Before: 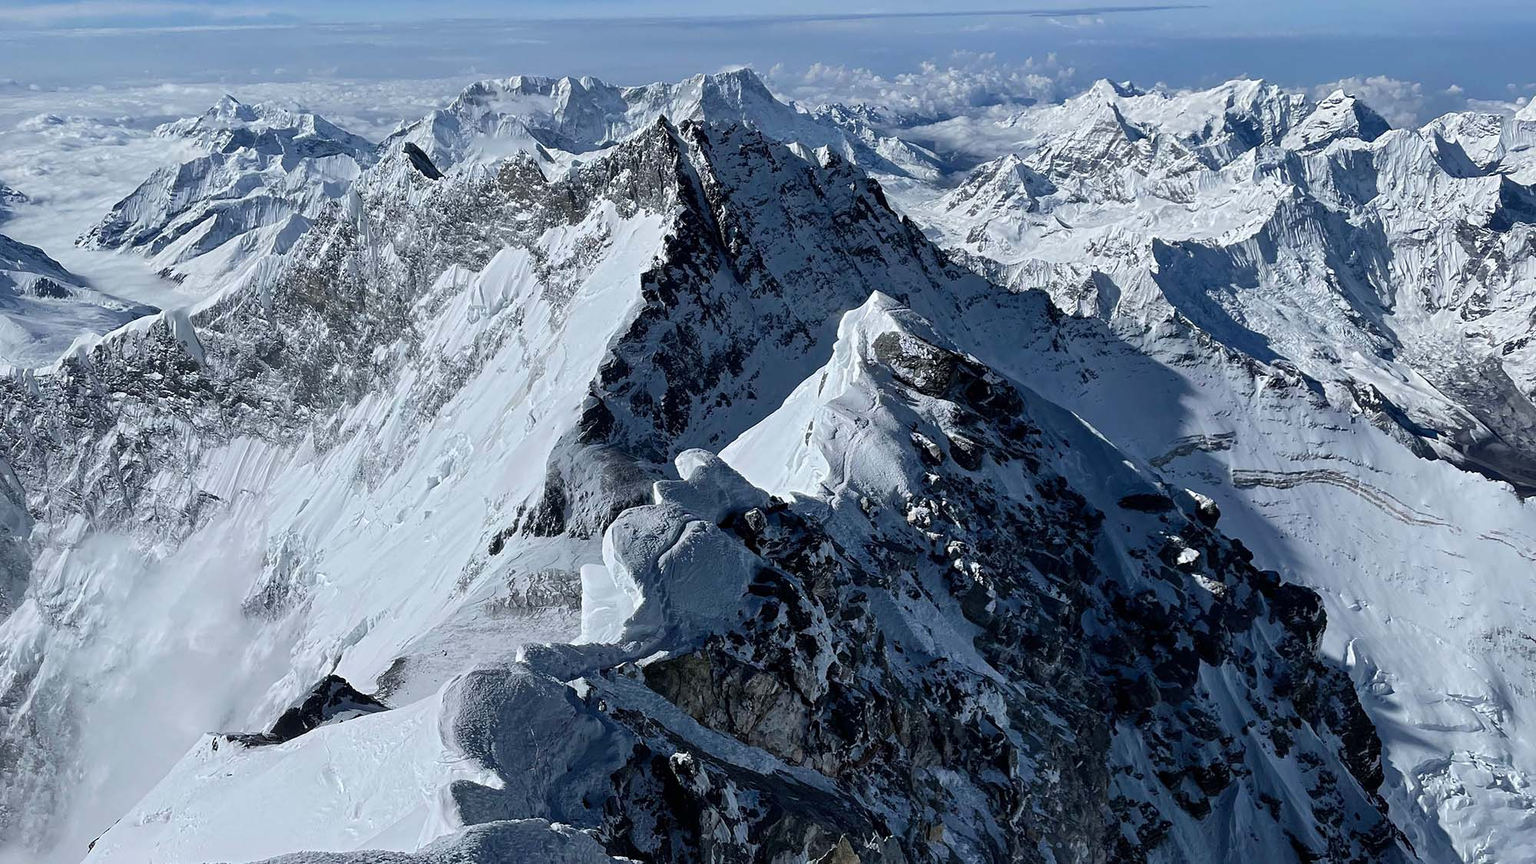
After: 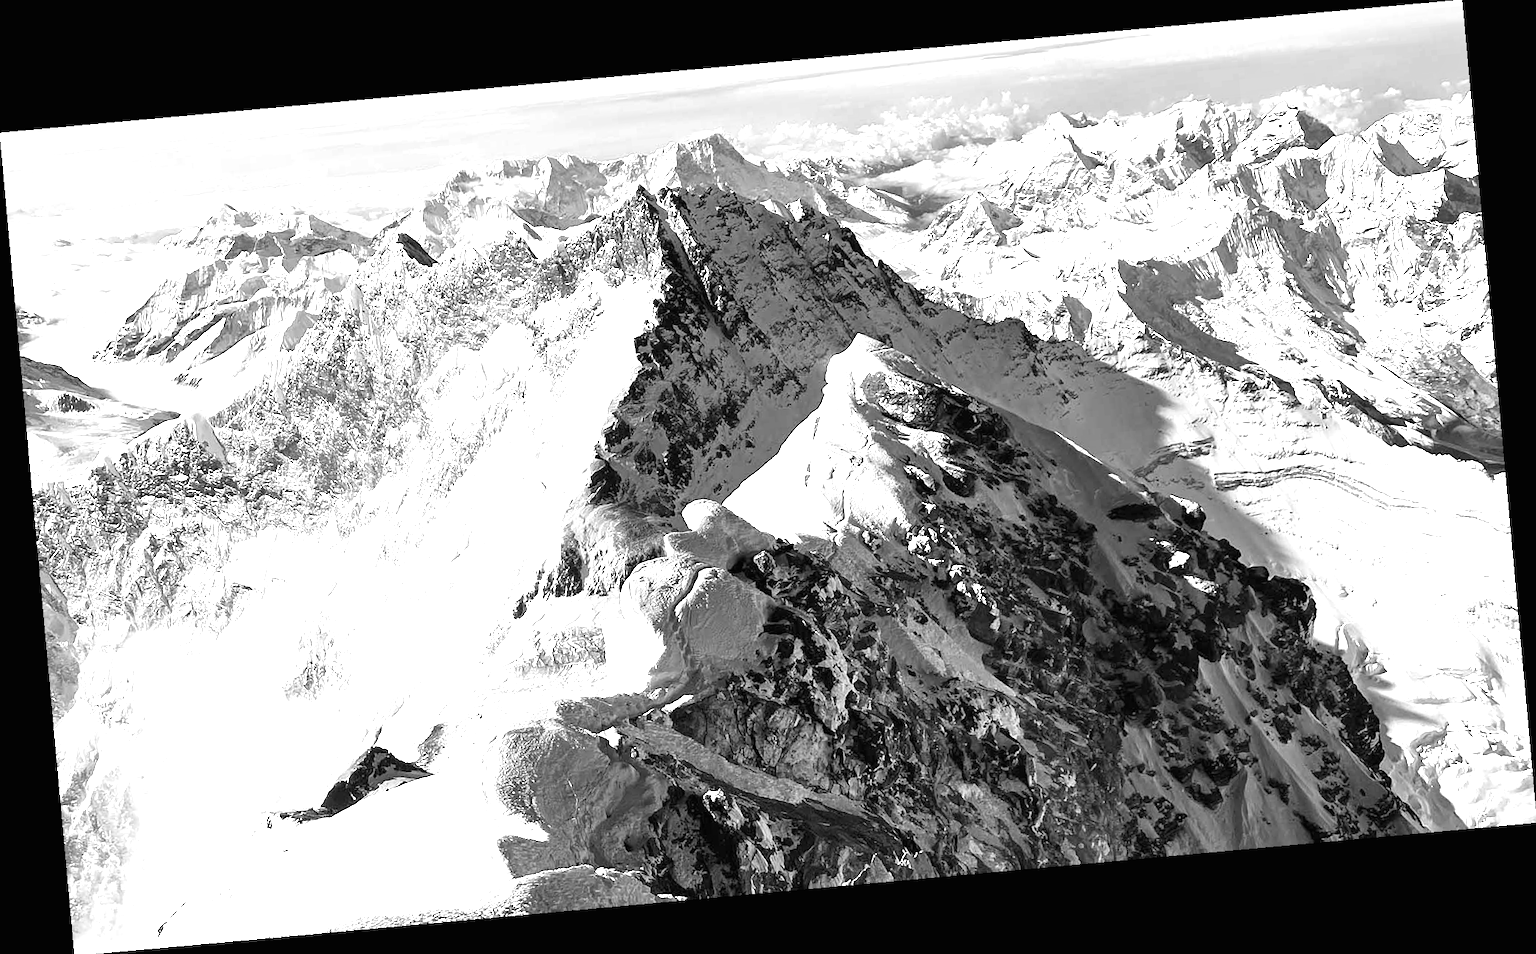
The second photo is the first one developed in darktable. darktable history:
monochrome: a 0, b 0, size 0.5, highlights 0.57
color zones: curves: ch0 [(0, 0.48) (0.209, 0.398) (0.305, 0.332) (0.429, 0.493) (0.571, 0.5) (0.714, 0.5) (0.857, 0.5) (1, 0.48)]; ch1 [(0, 0.736) (0.143, 0.625) (0.225, 0.371) (0.429, 0.256) (0.571, 0.241) (0.714, 0.213) (0.857, 0.48) (1, 0.736)]; ch2 [(0, 0.448) (0.143, 0.498) (0.286, 0.5) (0.429, 0.5) (0.571, 0.5) (0.714, 0.5) (0.857, 0.5) (1, 0.448)]
rotate and perspective: rotation -5.2°, automatic cropping off
exposure: black level correction 0, exposure 1.7 EV, compensate exposure bias true, compensate highlight preservation false
